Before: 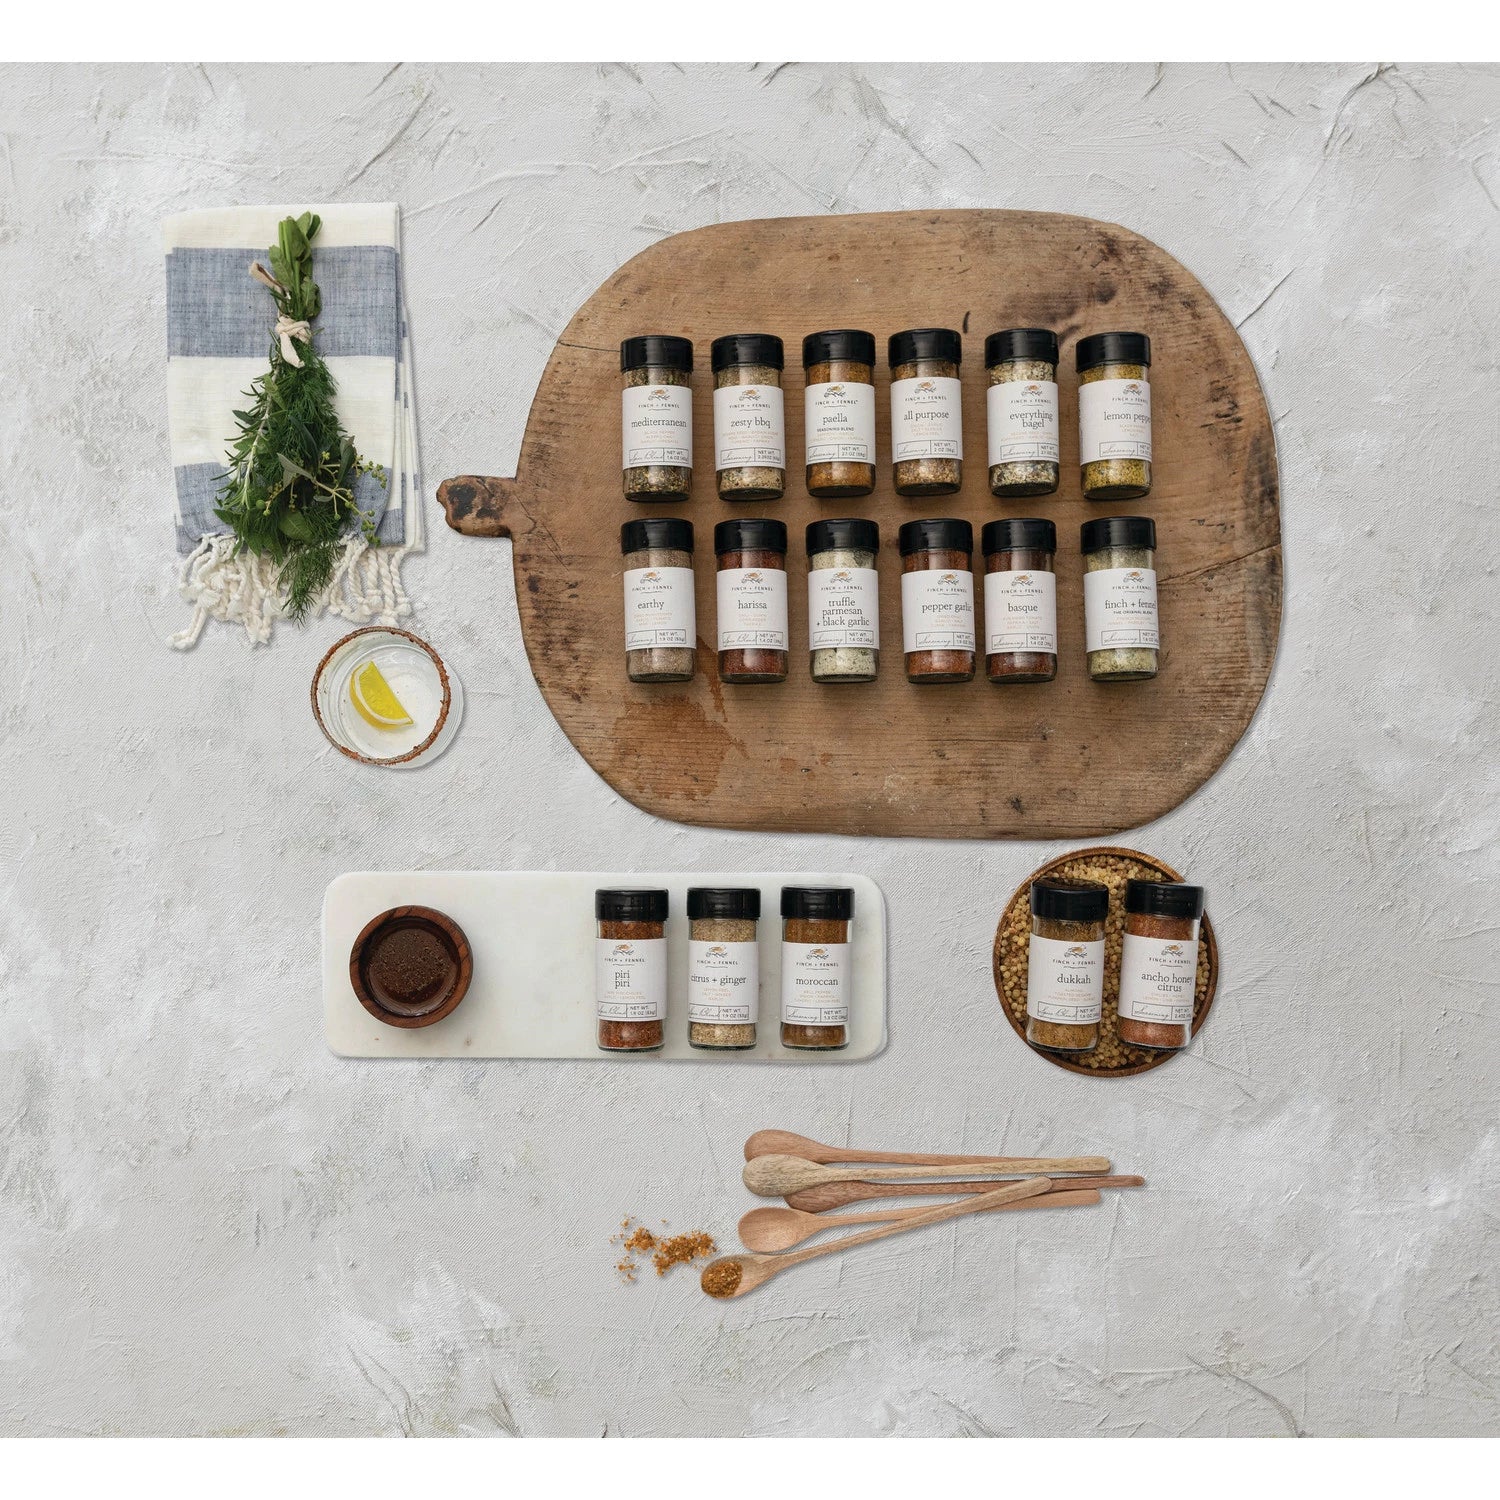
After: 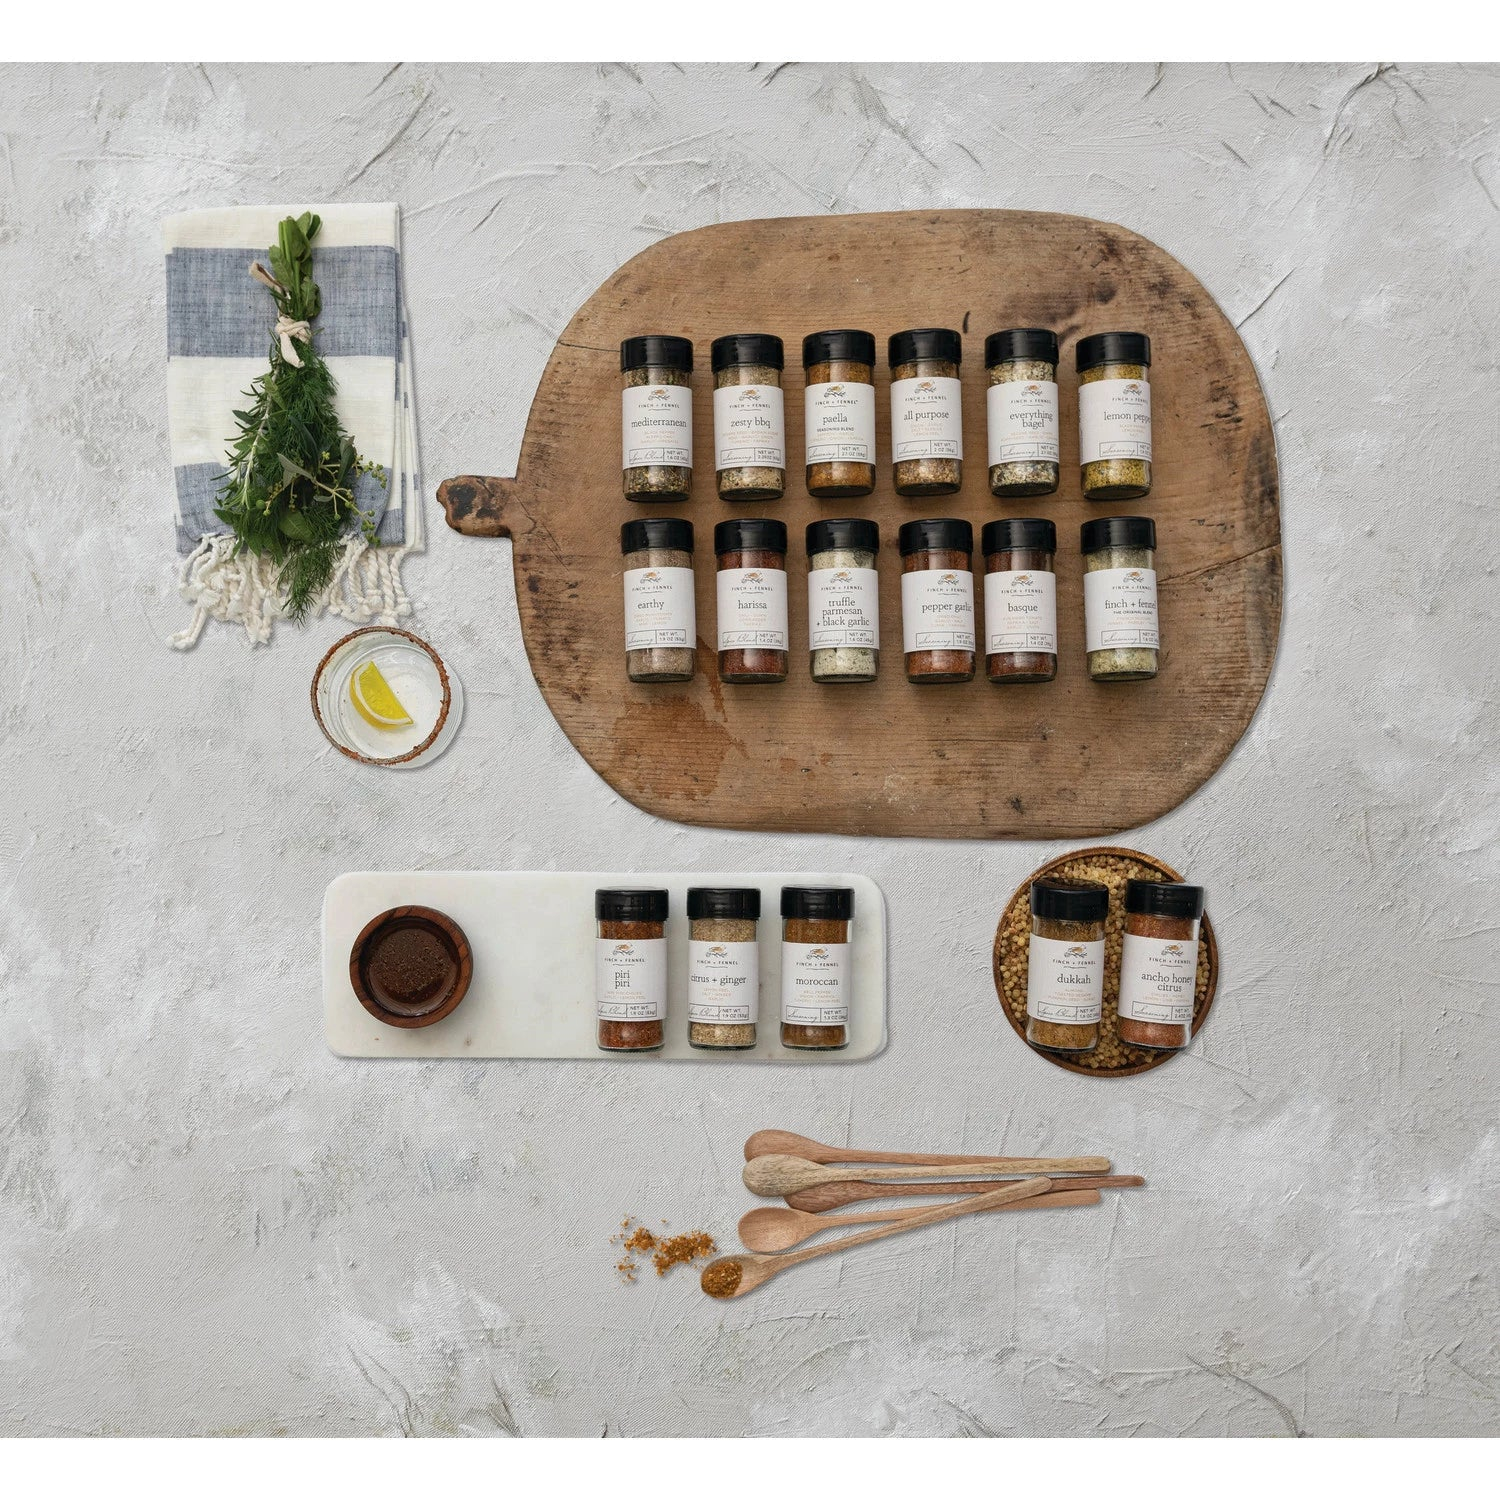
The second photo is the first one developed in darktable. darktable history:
shadows and highlights: radius 128.11, shadows 30.31, highlights -30.79, low approximation 0.01, soften with gaussian
